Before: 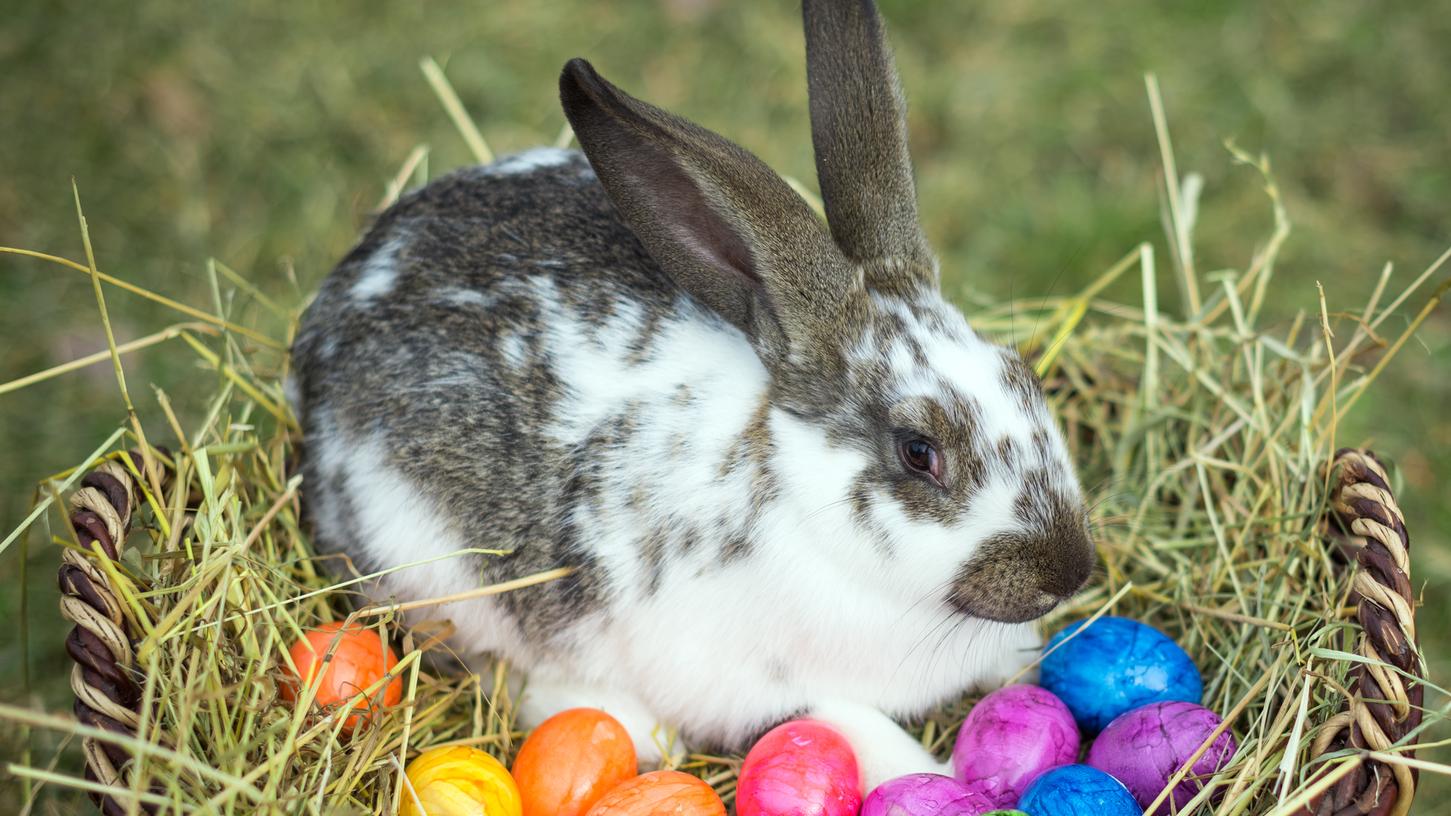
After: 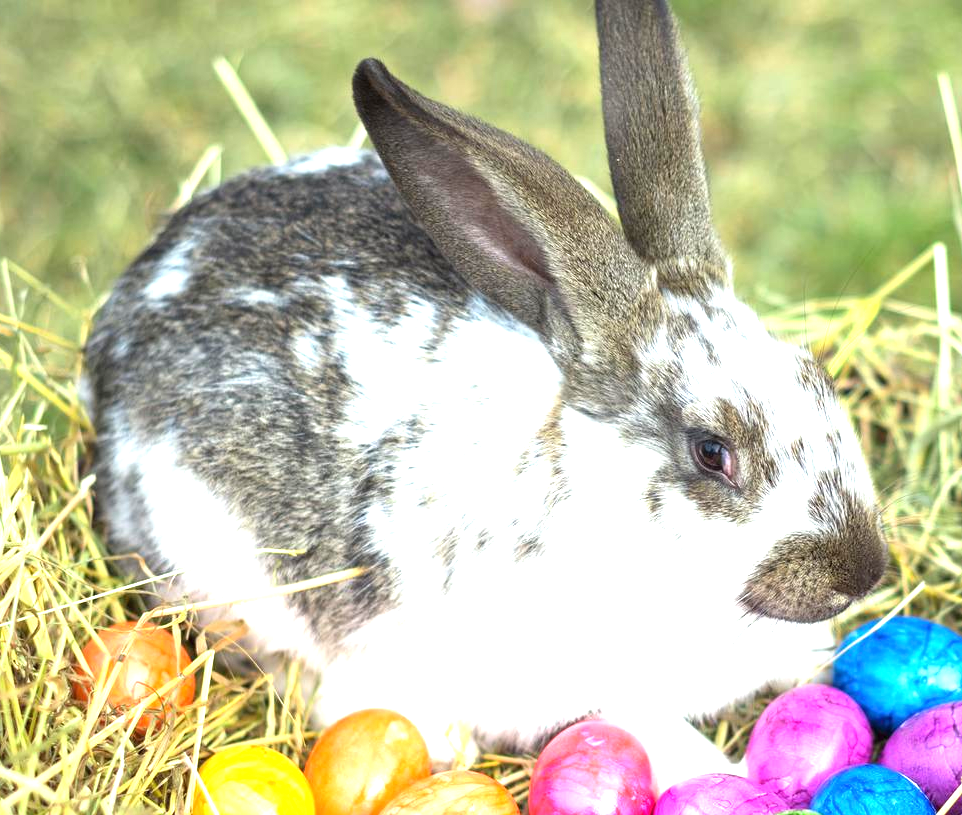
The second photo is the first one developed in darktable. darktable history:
exposure: black level correction 0, exposure 1.29 EV, compensate exposure bias true, compensate highlight preservation false
crop and rotate: left 14.295%, right 19.4%
